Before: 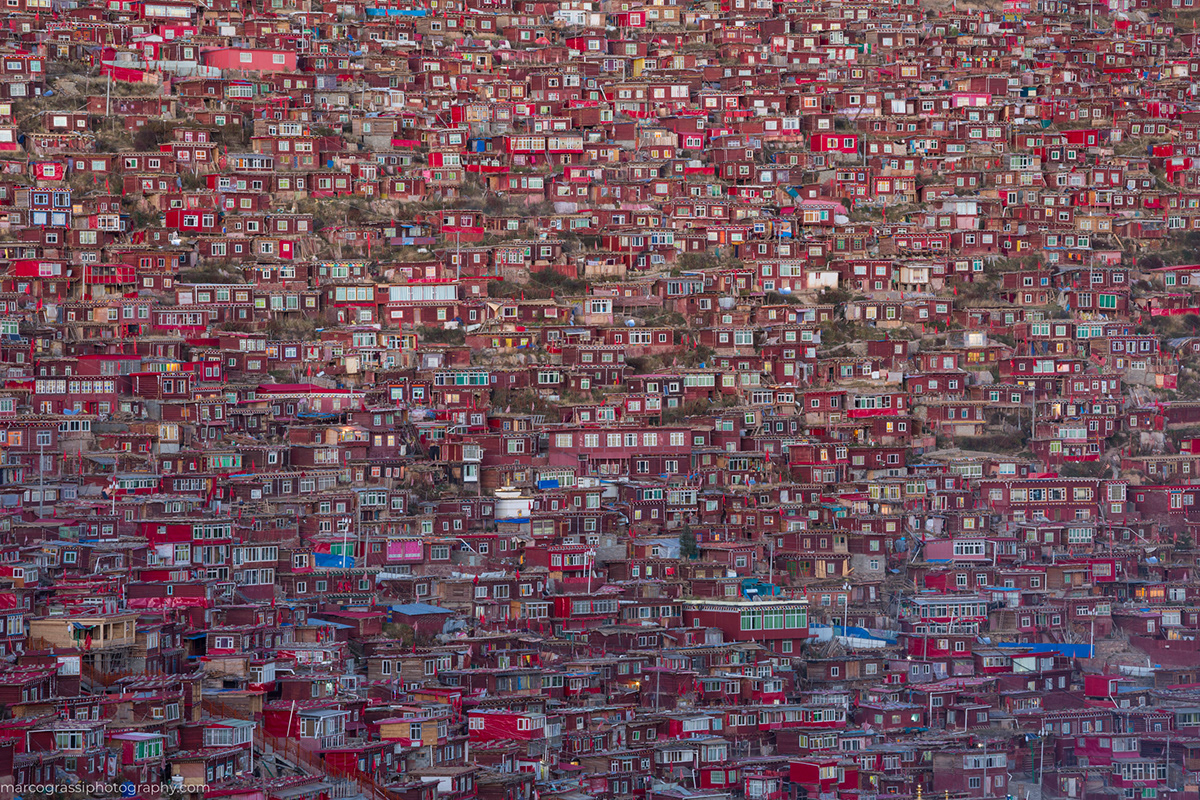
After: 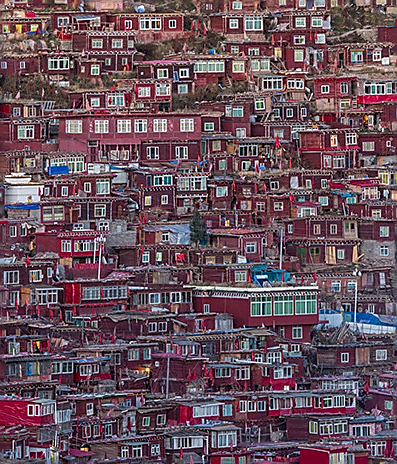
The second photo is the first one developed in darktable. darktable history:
crop: left 40.902%, top 39.342%, right 25.968%, bottom 2.656%
local contrast: on, module defaults
sharpen: radius 1.424, amount 1.243, threshold 0.813
